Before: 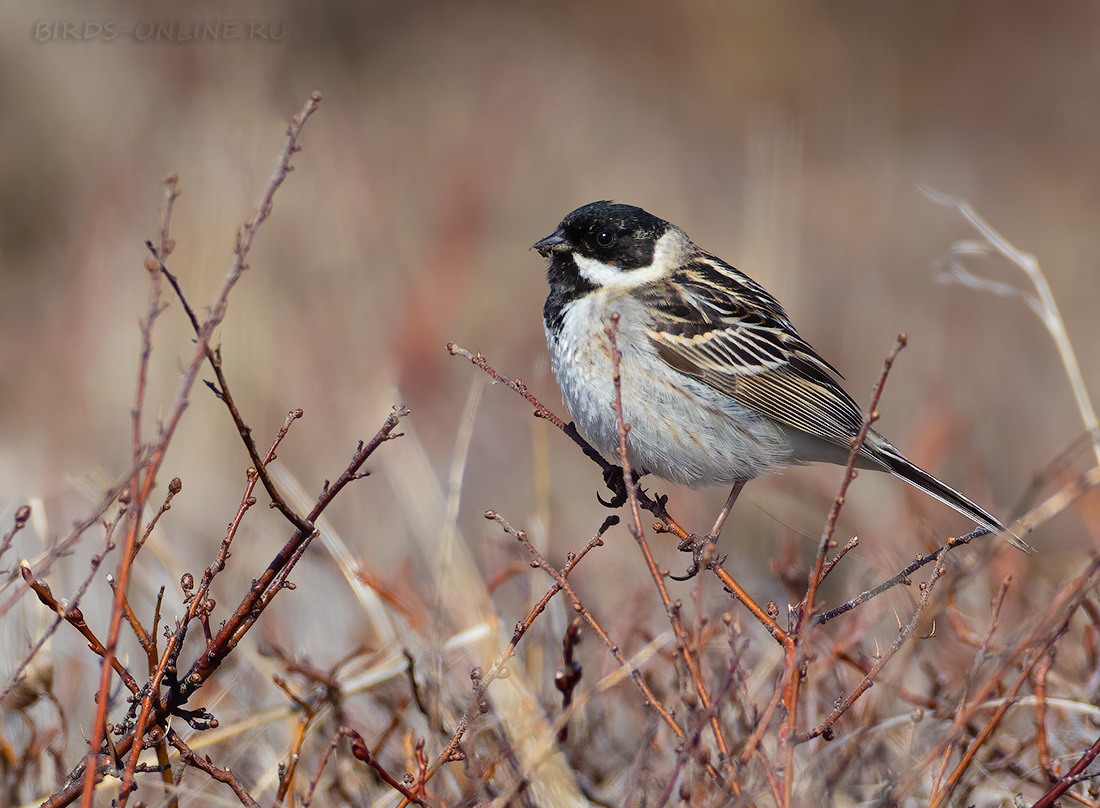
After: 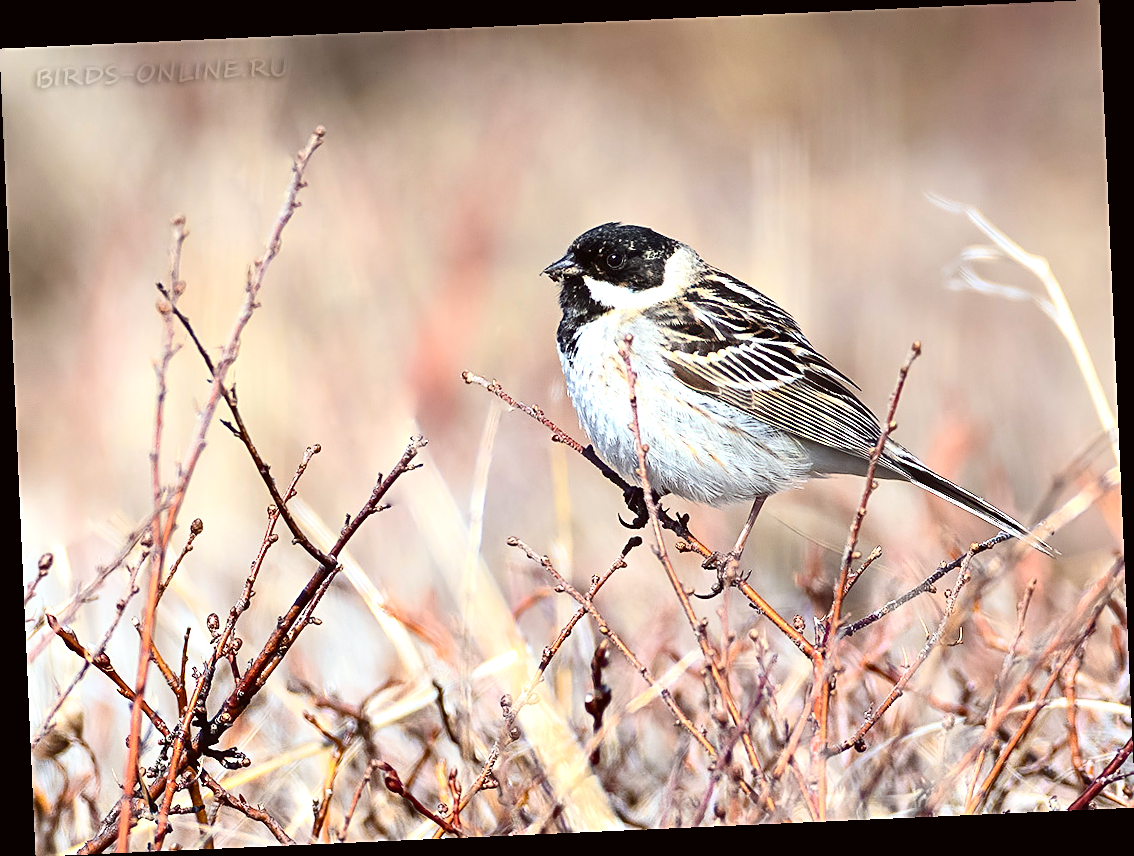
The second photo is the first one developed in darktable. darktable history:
tone equalizer: on, module defaults
sharpen: on, module defaults
contrast brightness saturation: contrast 0.22
color correction: highlights a* -2.73, highlights b* -2.09, shadows a* 2.41, shadows b* 2.73
rotate and perspective: rotation -2.56°, automatic cropping off
exposure: black level correction 0, exposure 1.1 EV, compensate highlight preservation false
